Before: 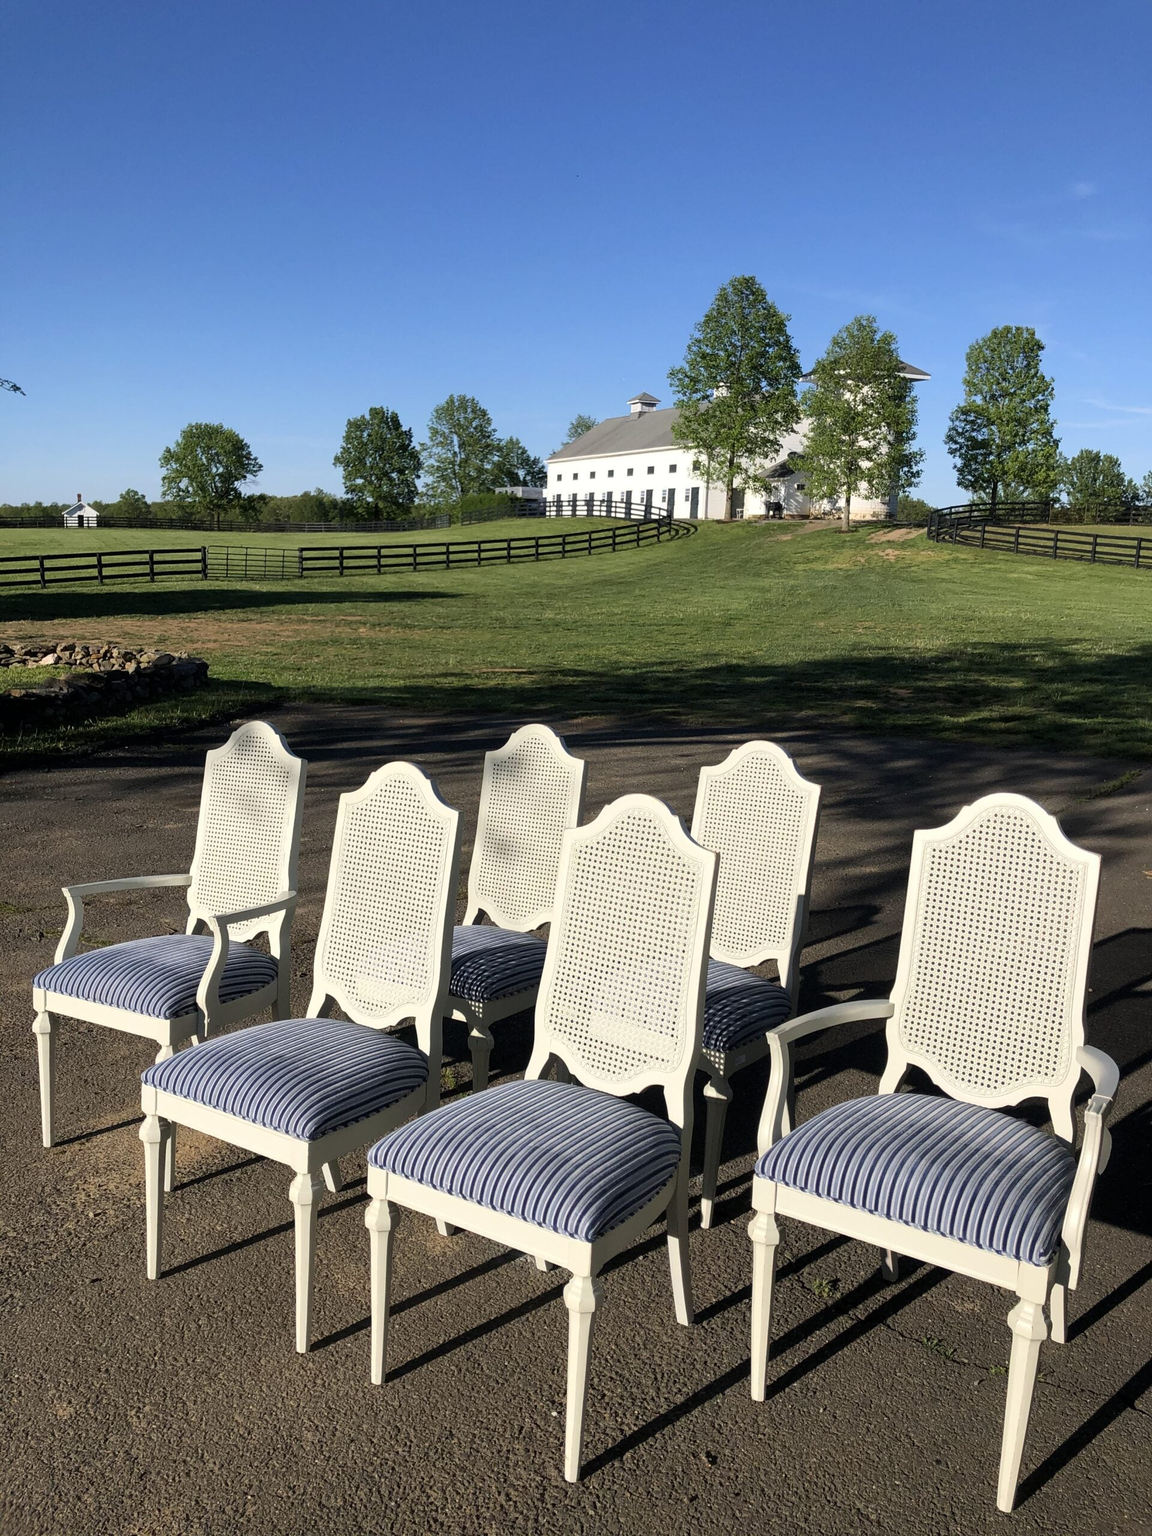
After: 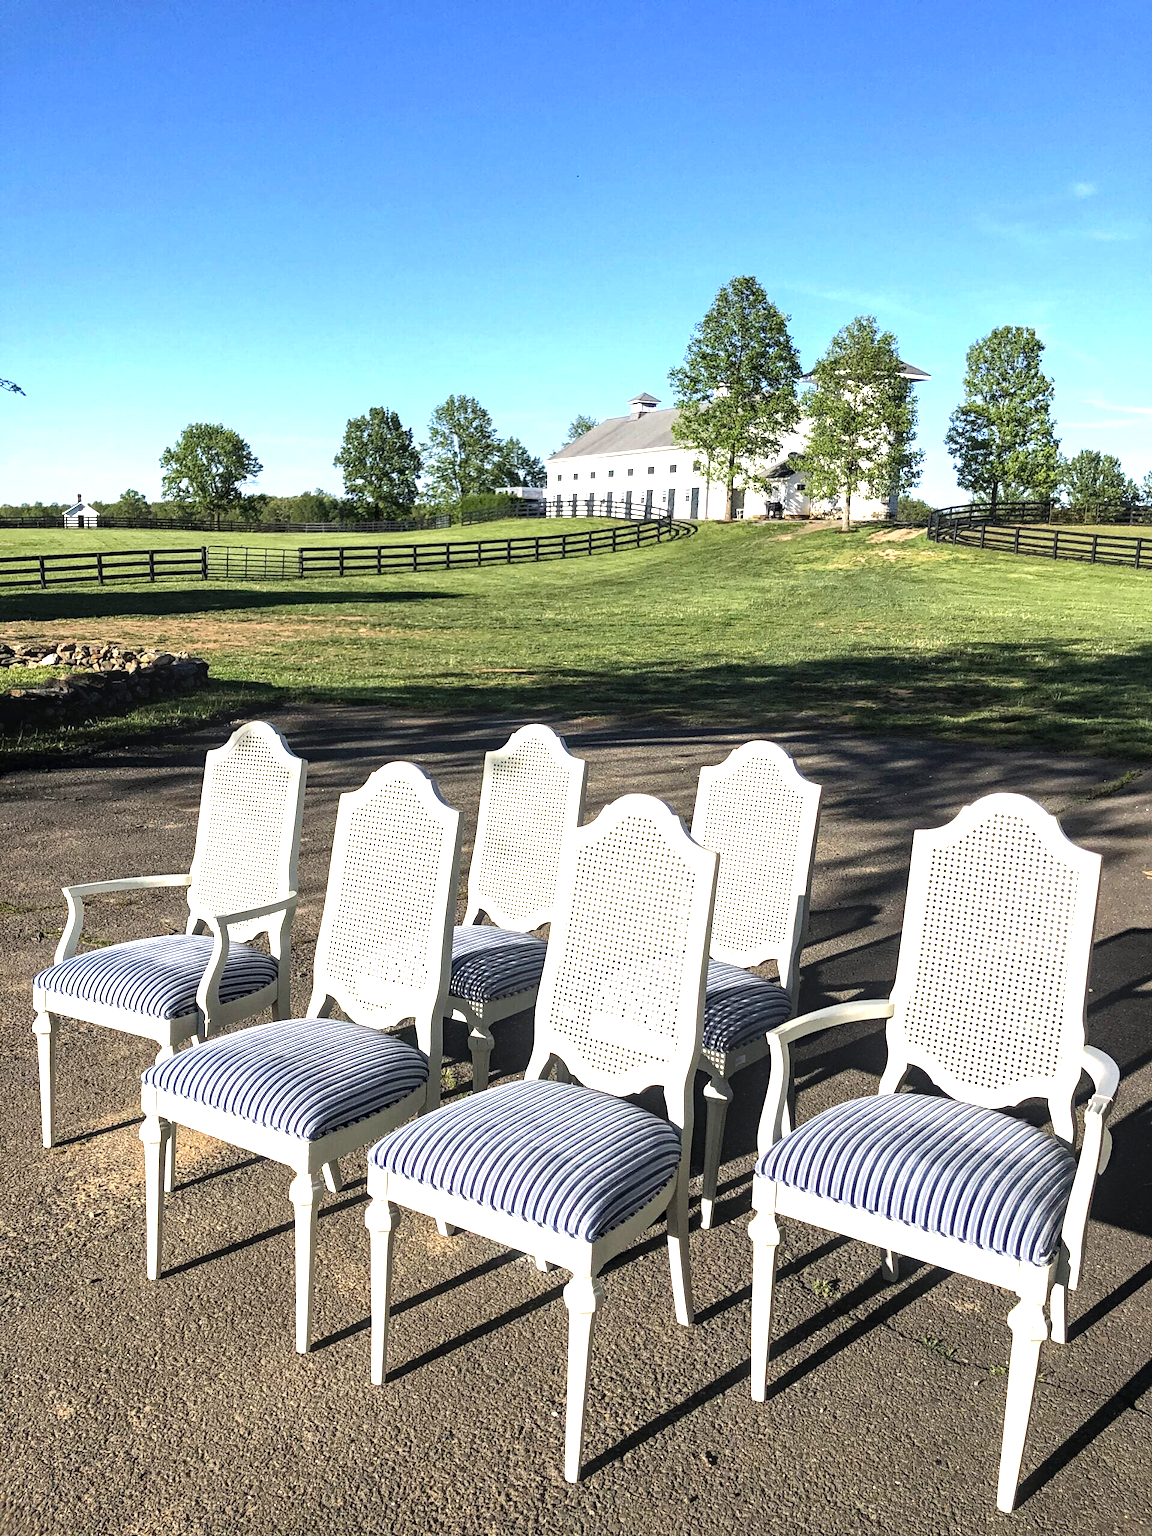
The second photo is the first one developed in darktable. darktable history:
haze removal: compatibility mode true, adaptive false
exposure: black level correction 0, exposure 0.953 EV, compensate exposure bias true, compensate highlight preservation false
tone equalizer: -8 EV -0.417 EV, -7 EV -0.389 EV, -6 EV -0.333 EV, -5 EV -0.222 EV, -3 EV 0.222 EV, -2 EV 0.333 EV, -1 EV 0.389 EV, +0 EV 0.417 EV, edges refinement/feathering 500, mask exposure compensation -1.57 EV, preserve details no
local contrast: on, module defaults
